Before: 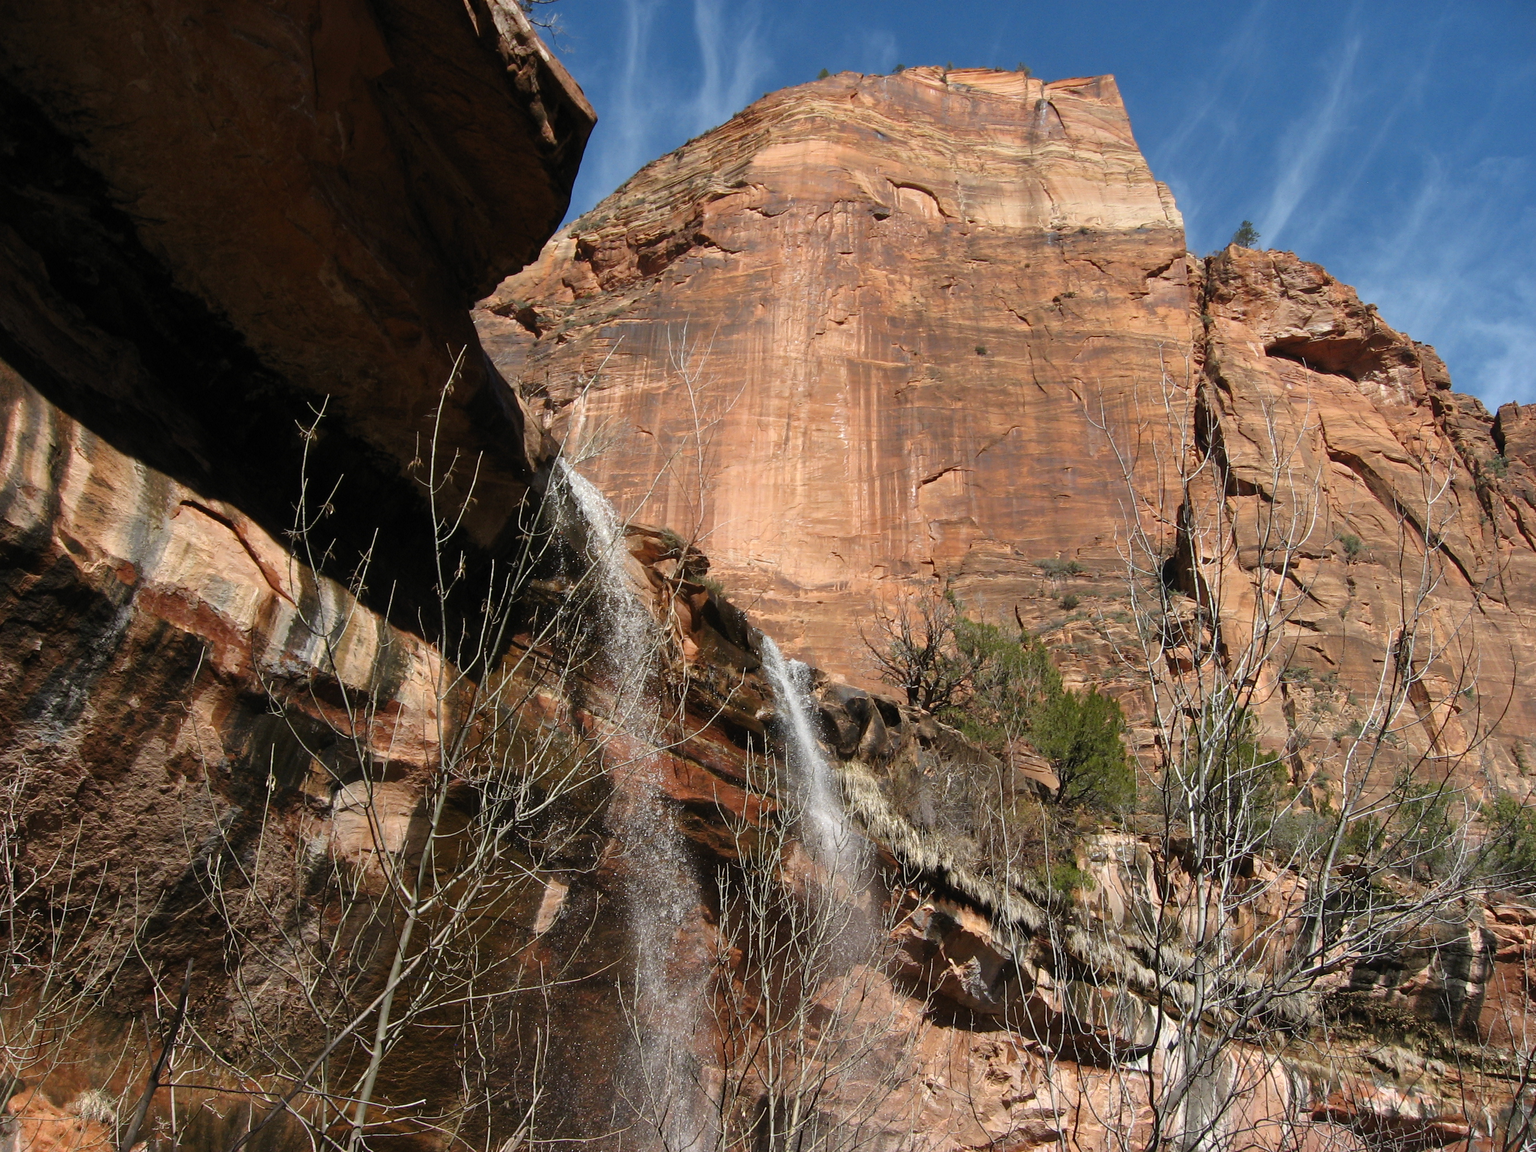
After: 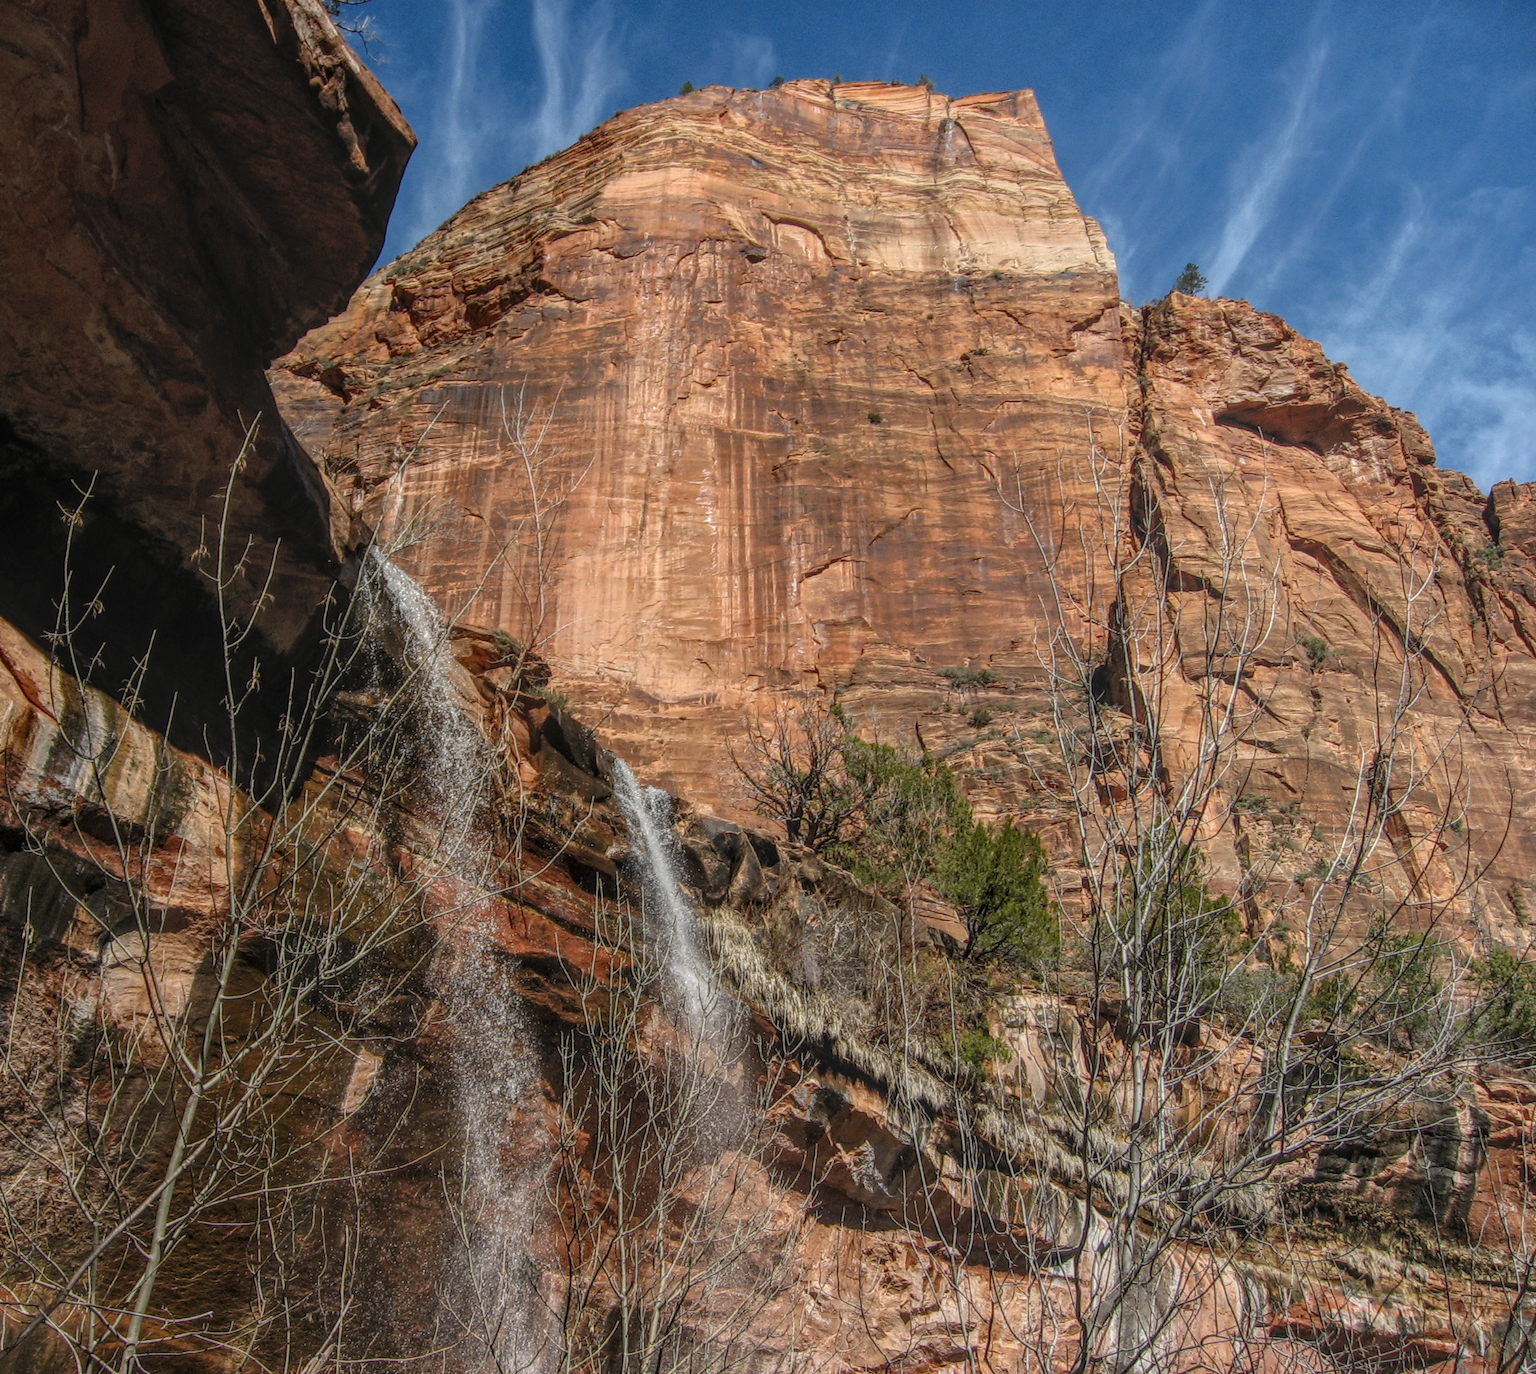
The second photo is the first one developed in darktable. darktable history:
local contrast: highlights 20%, shadows 30%, detail 200%, midtone range 0.2
crop: left 16.145%
